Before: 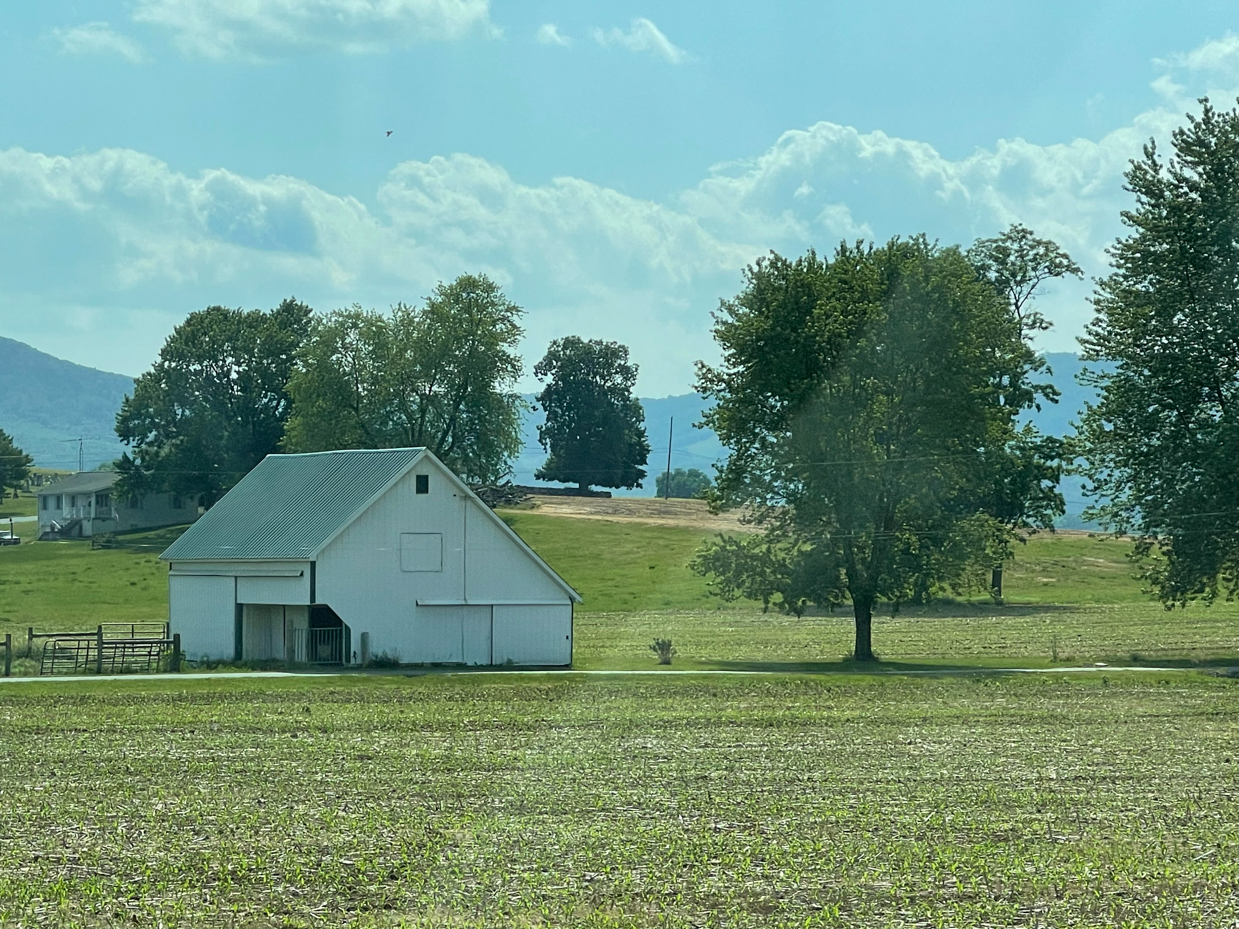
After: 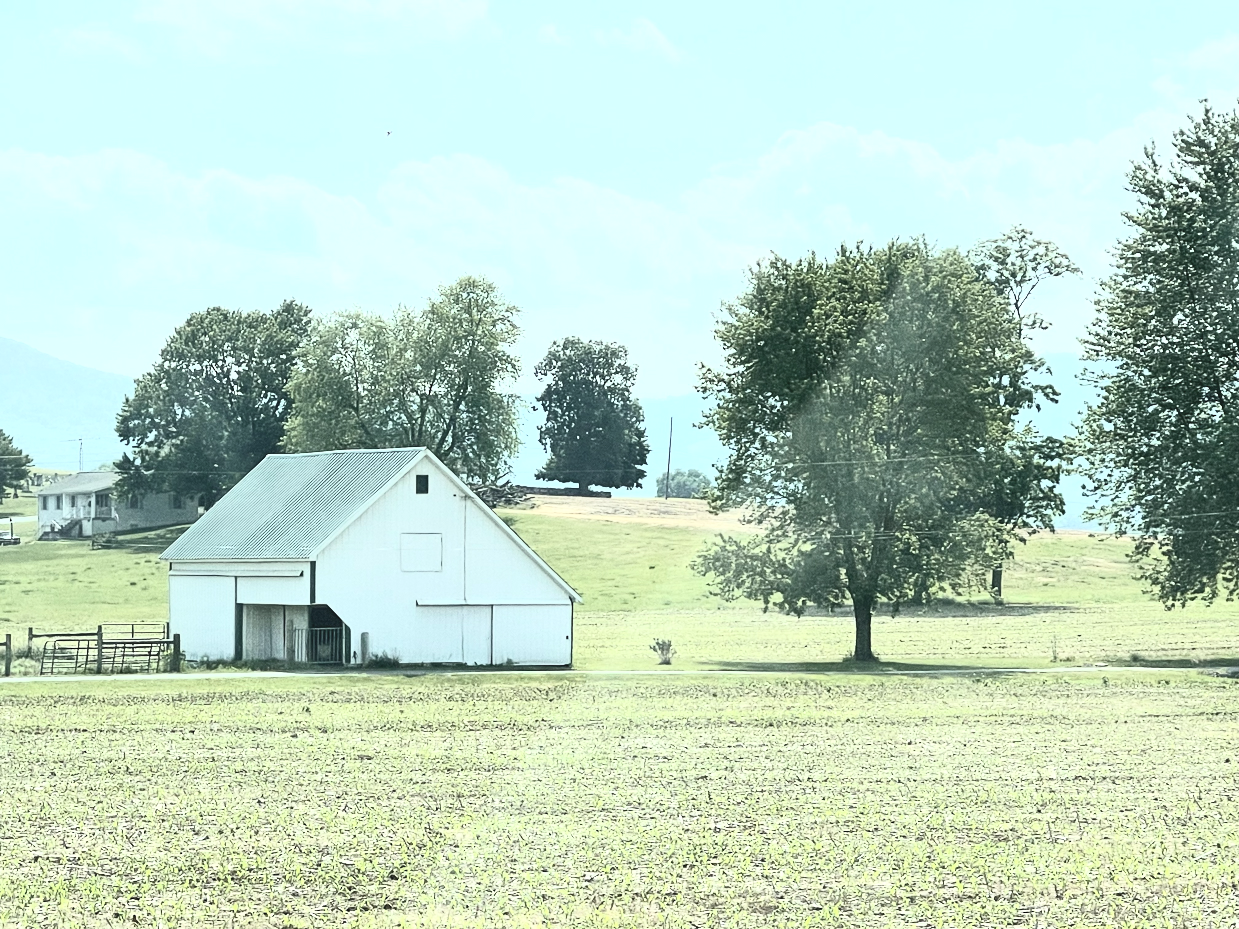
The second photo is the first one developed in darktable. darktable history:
contrast brightness saturation: contrast 0.564, brightness 0.572, saturation -0.333
exposure: exposure 0.693 EV, compensate highlight preservation false
